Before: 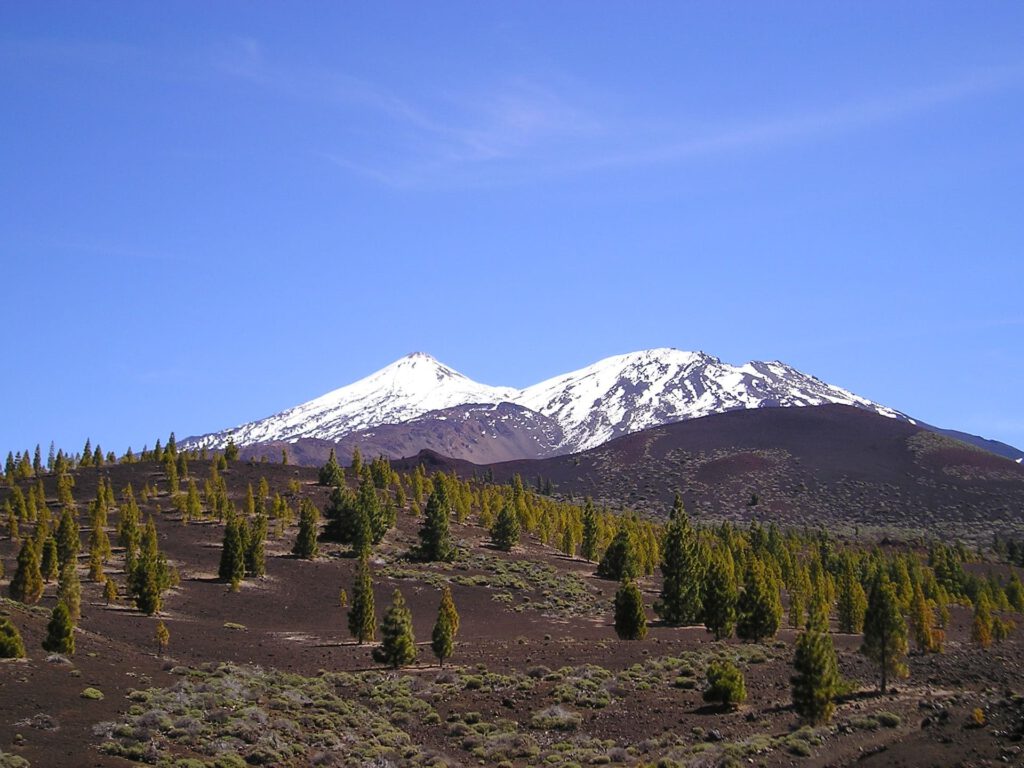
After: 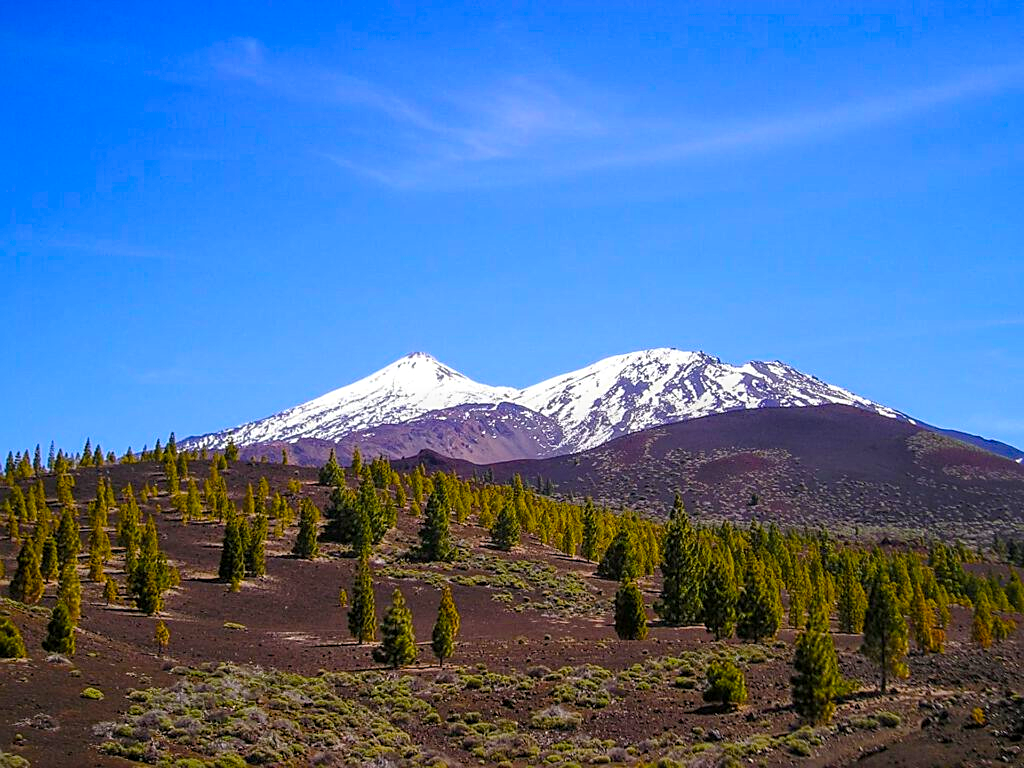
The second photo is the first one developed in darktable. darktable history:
sharpen: on, module defaults
color balance rgb: shadows lift › hue 86.03°, linear chroma grading › global chroma 14.814%, perceptual saturation grading › global saturation 37.054%, perceptual saturation grading › shadows 35.124%
local contrast: highlights 5%, shadows 3%, detail 134%
